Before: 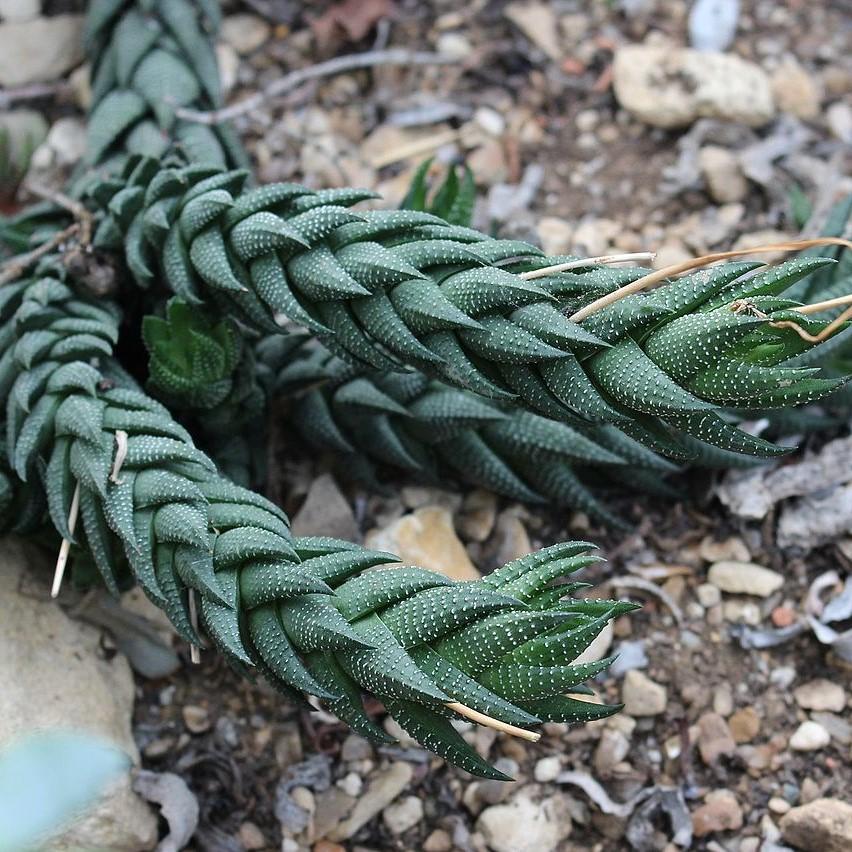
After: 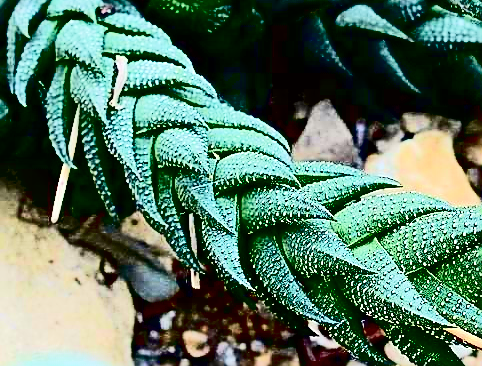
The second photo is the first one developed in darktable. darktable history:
crop: top 44.13%, right 43.329%, bottom 12.886%
tone equalizer: on, module defaults
exposure: black level correction 0.036, exposure 0.905 EV, compensate highlight preservation false
velvia: on, module defaults
contrast brightness saturation: contrast 0.412, brightness 0.044, saturation 0.253
color zones: curves: ch0 [(0.068, 0.464) (0.25, 0.5) (0.48, 0.508) (0.75, 0.536) (0.886, 0.476) (0.967, 0.456)]; ch1 [(0.066, 0.456) (0.25, 0.5) (0.616, 0.508) (0.746, 0.56) (0.934, 0.444)]
sharpen: radius 1.665, amount 1.3
tone curve: curves: ch0 [(0, 0) (0.091, 0.066) (0.184, 0.16) (0.491, 0.519) (0.748, 0.765) (1, 0.919)]; ch1 [(0, 0) (0.179, 0.173) (0.322, 0.32) (0.424, 0.424) (0.502, 0.504) (0.56, 0.578) (0.631, 0.675) (0.777, 0.806) (1, 1)]; ch2 [(0, 0) (0.434, 0.447) (0.483, 0.487) (0.547, 0.573) (0.676, 0.673) (1, 1)], color space Lab, independent channels, preserve colors none
